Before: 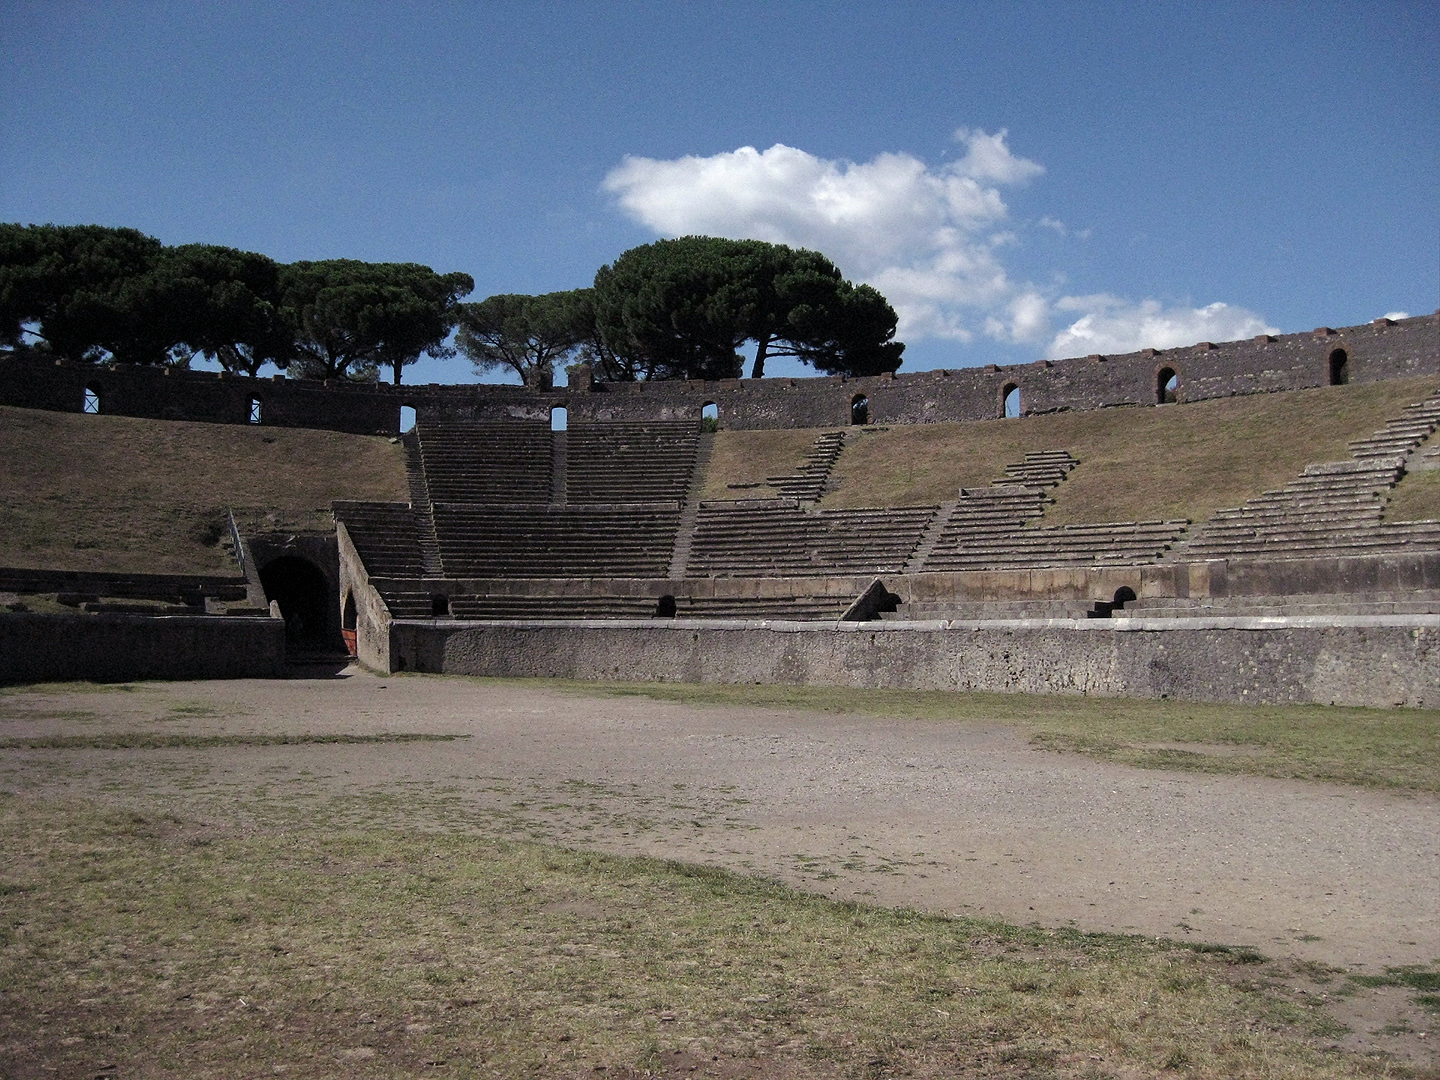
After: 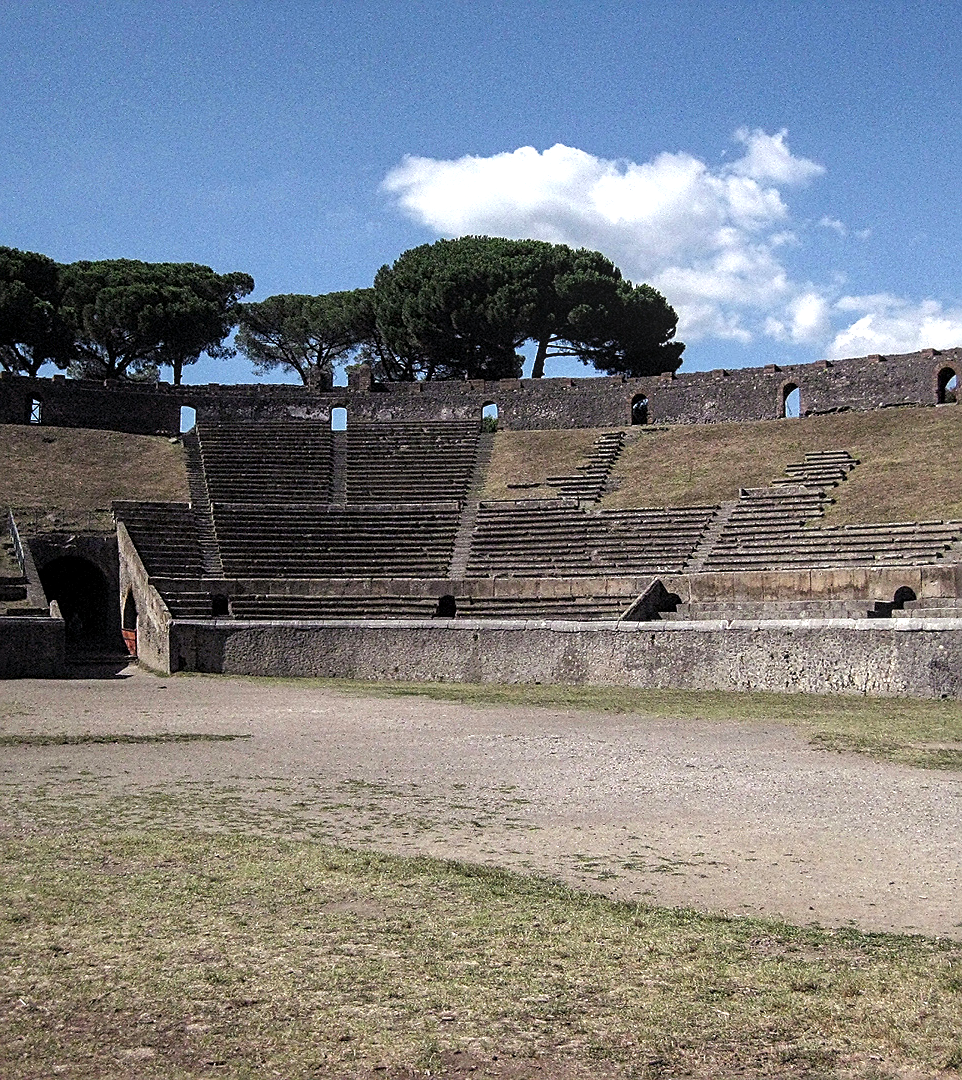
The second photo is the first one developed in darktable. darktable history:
local contrast: on, module defaults
sharpen: on, module defaults
crop and rotate: left 15.346%, right 17.833%
levels: levels [0, 0.43, 0.859]
